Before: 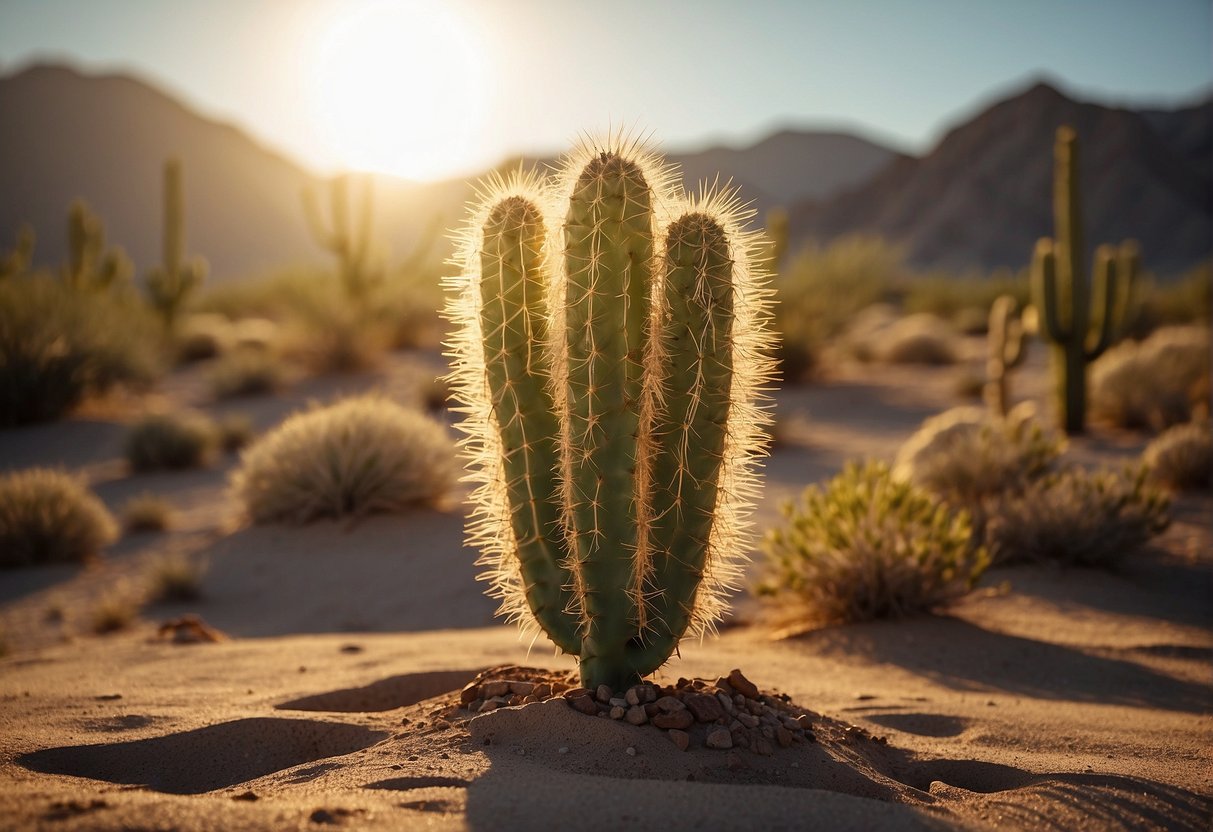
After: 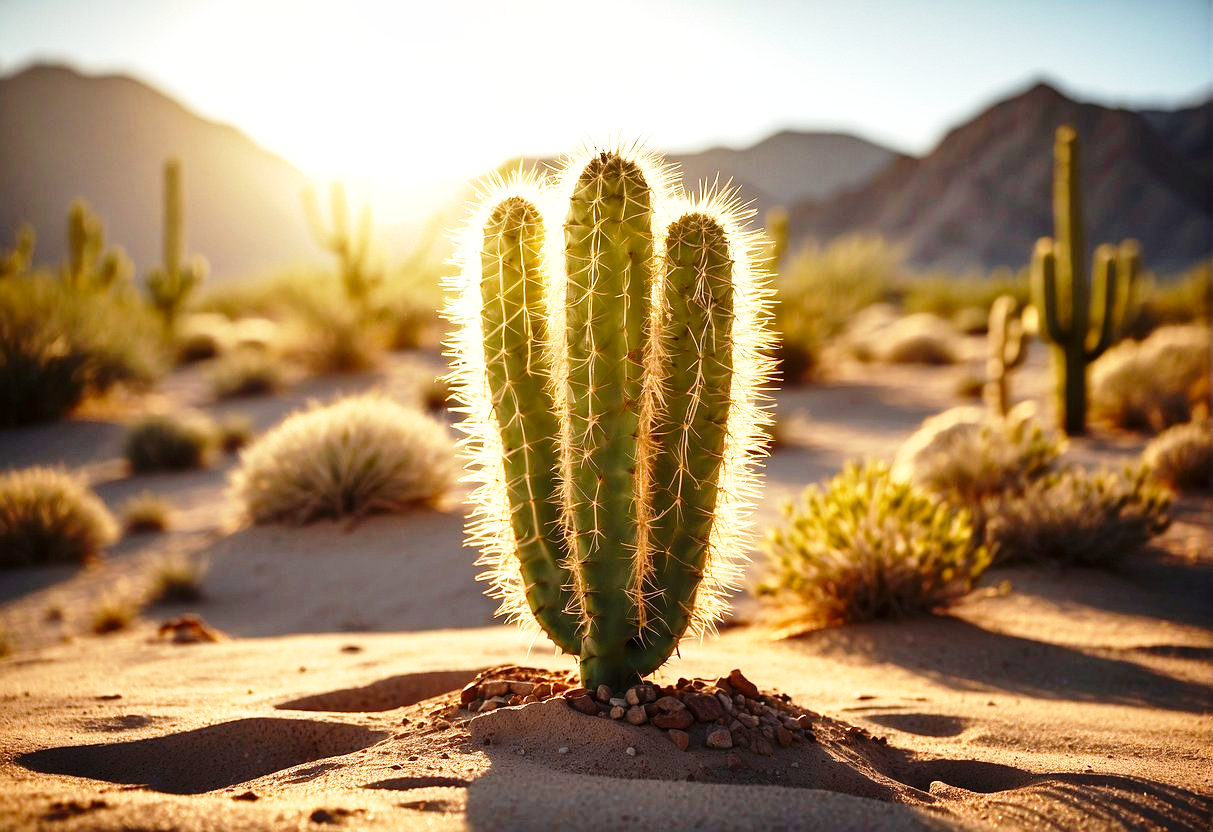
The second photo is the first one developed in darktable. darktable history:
shadows and highlights: low approximation 0.01, soften with gaussian
exposure: exposure 0.75 EV, compensate highlight preservation false
contrast brightness saturation: brightness -0.099
base curve: curves: ch0 [(0, 0) (0.028, 0.03) (0.121, 0.232) (0.46, 0.748) (0.859, 0.968) (1, 1)], preserve colors none
